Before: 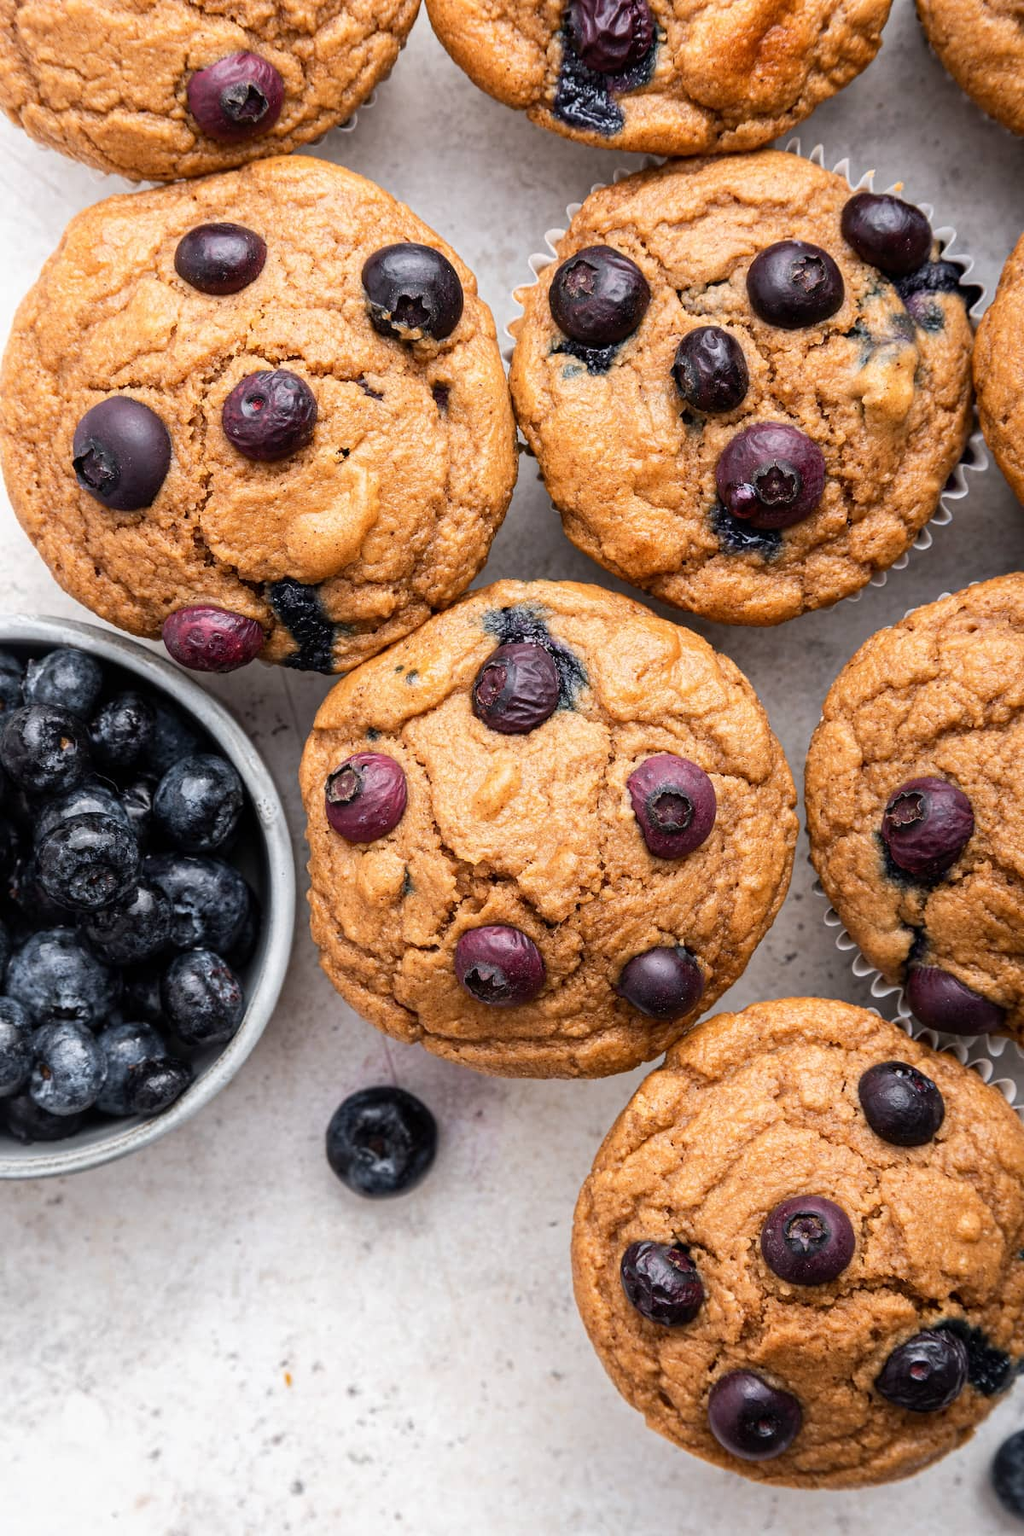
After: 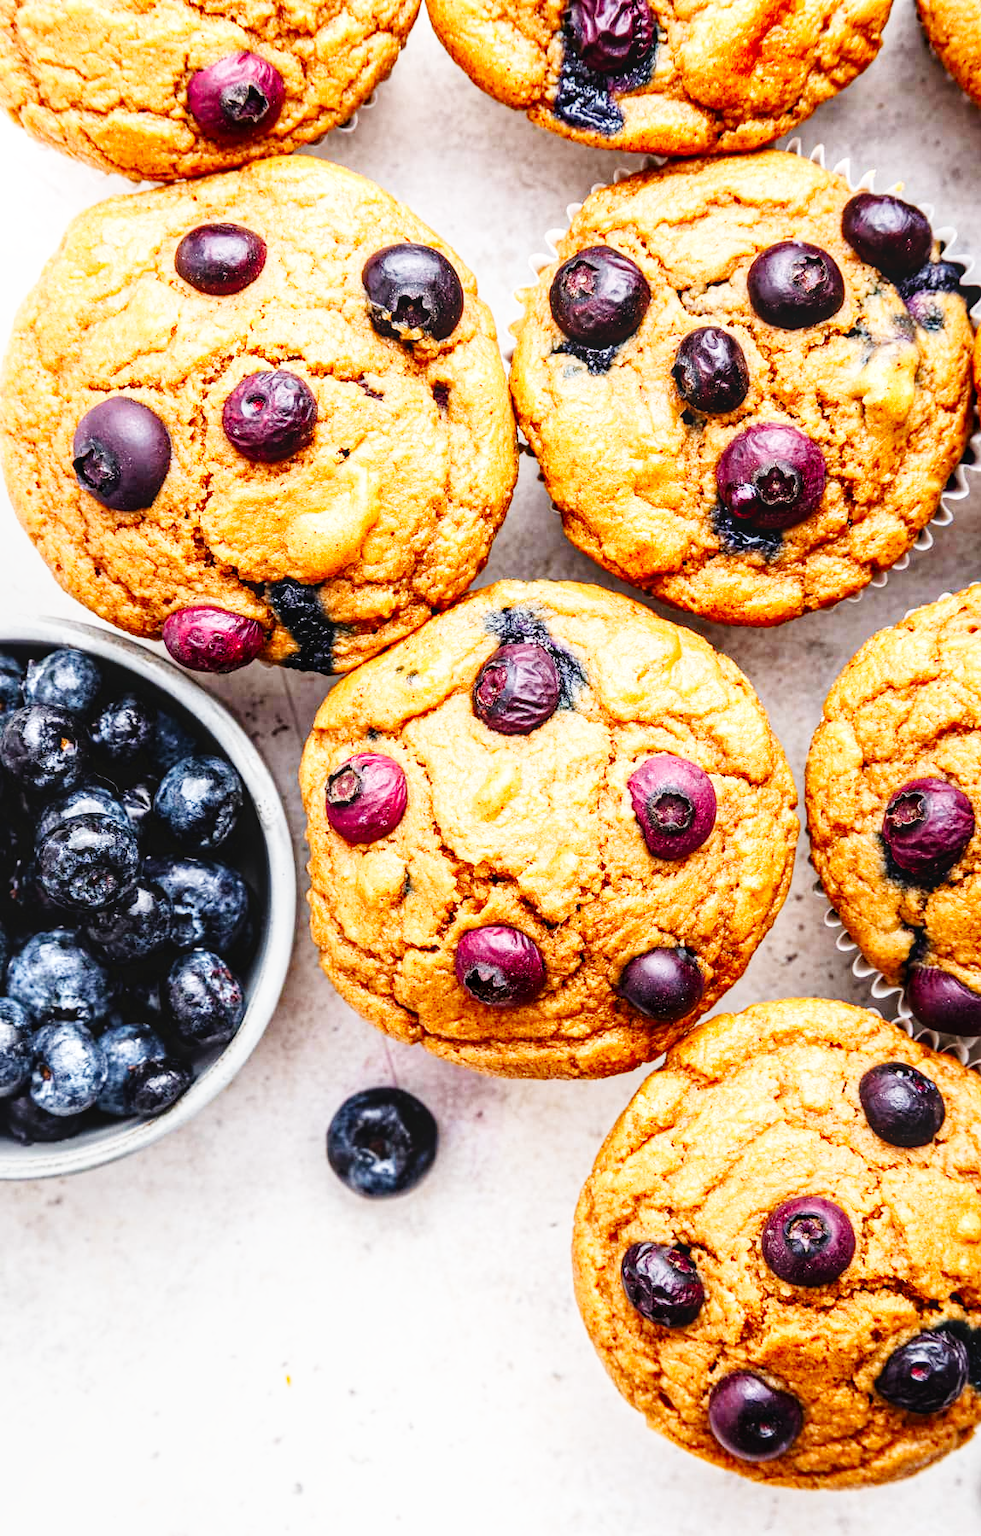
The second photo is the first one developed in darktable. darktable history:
color correction: highlights b* 0.032, saturation 1.29
base curve: curves: ch0 [(0, 0.003) (0.001, 0.002) (0.006, 0.004) (0.02, 0.022) (0.048, 0.086) (0.094, 0.234) (0.162, 0.431) (0.258, 0.629) (0.385, 0.8) (0.548, 0.918) (0.751, 0.988) (1, 1)], preserve colors none
local contrast: on, module defaults
crop: right 4.114%, bottom 0.043%
